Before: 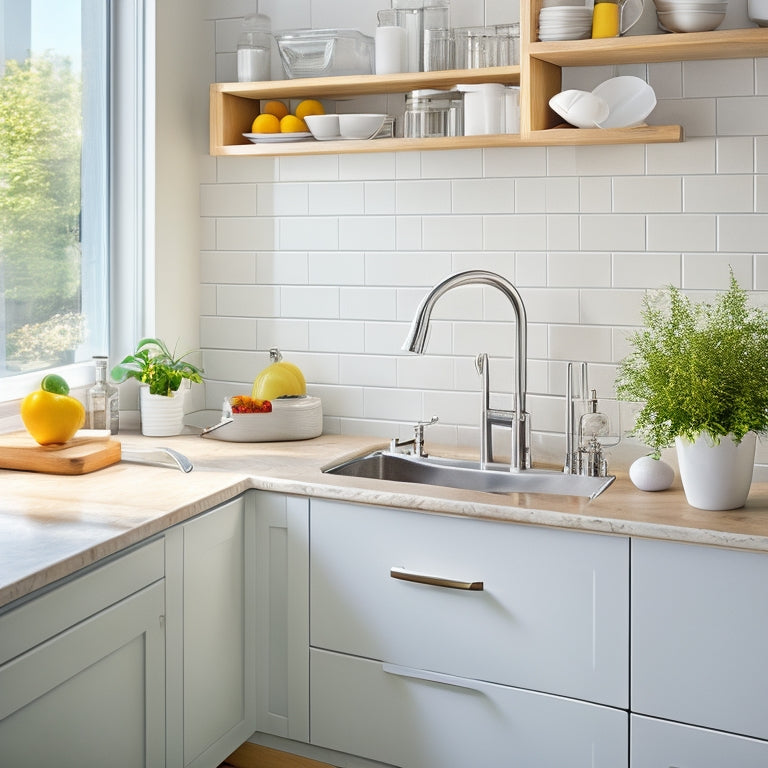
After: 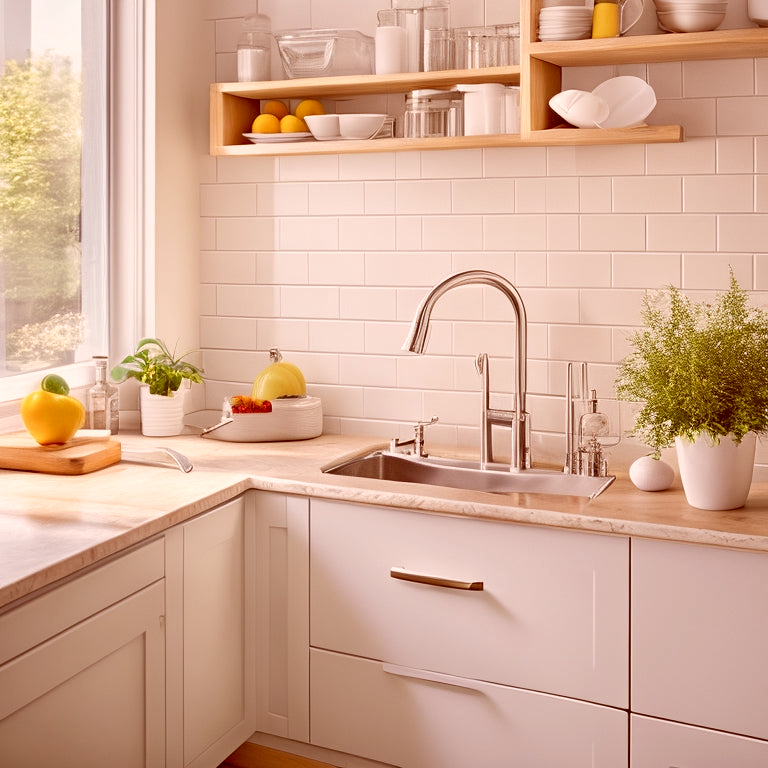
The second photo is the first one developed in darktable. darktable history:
color correction: highlights a* 9.18, highlights b* 8.85, shadows a* 39.74, shadows b* 39.3, saturation 0.814
